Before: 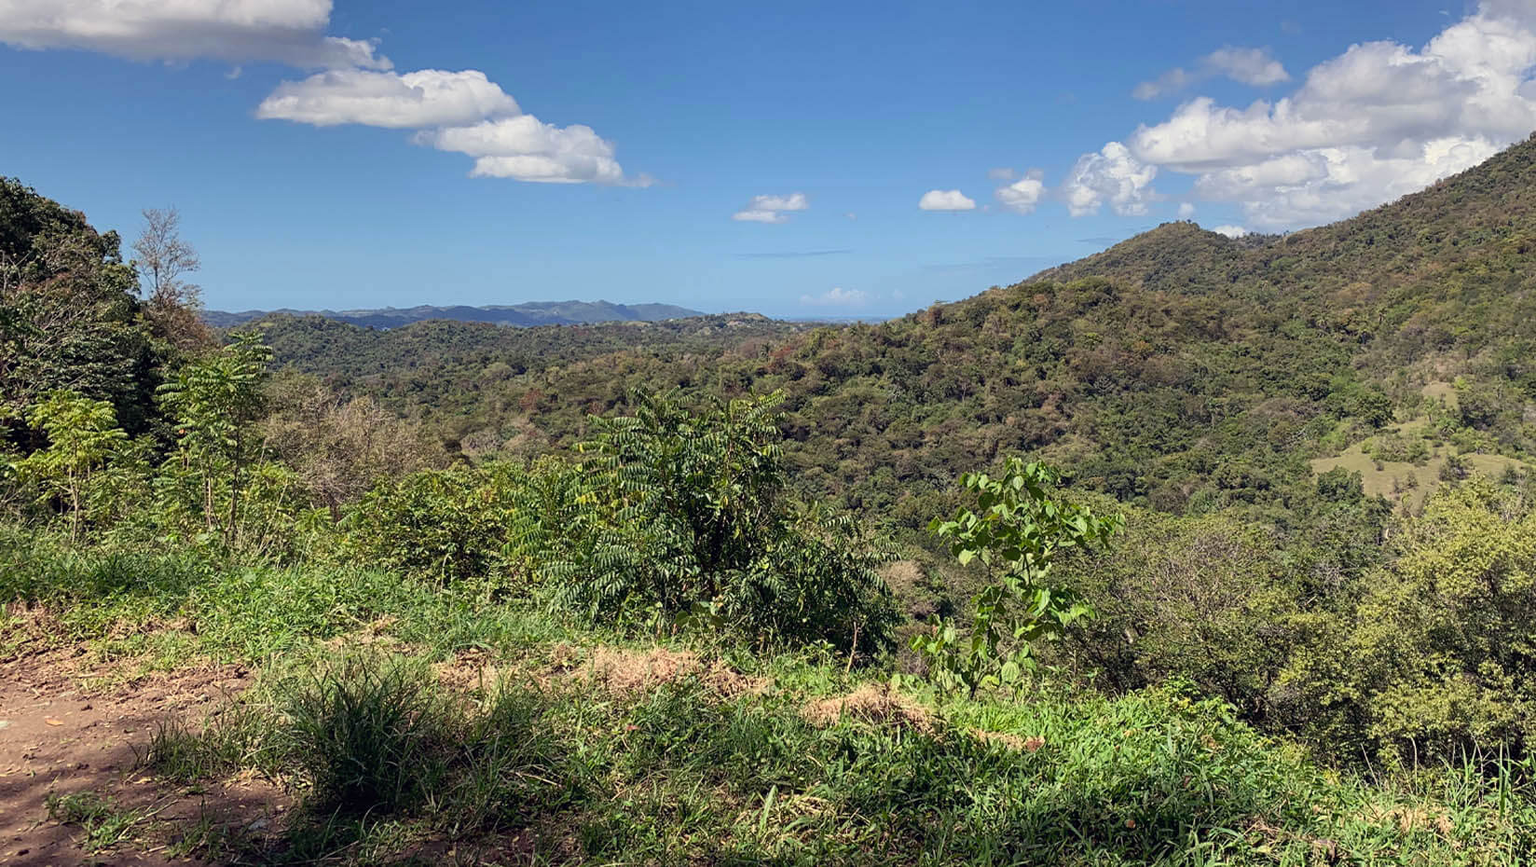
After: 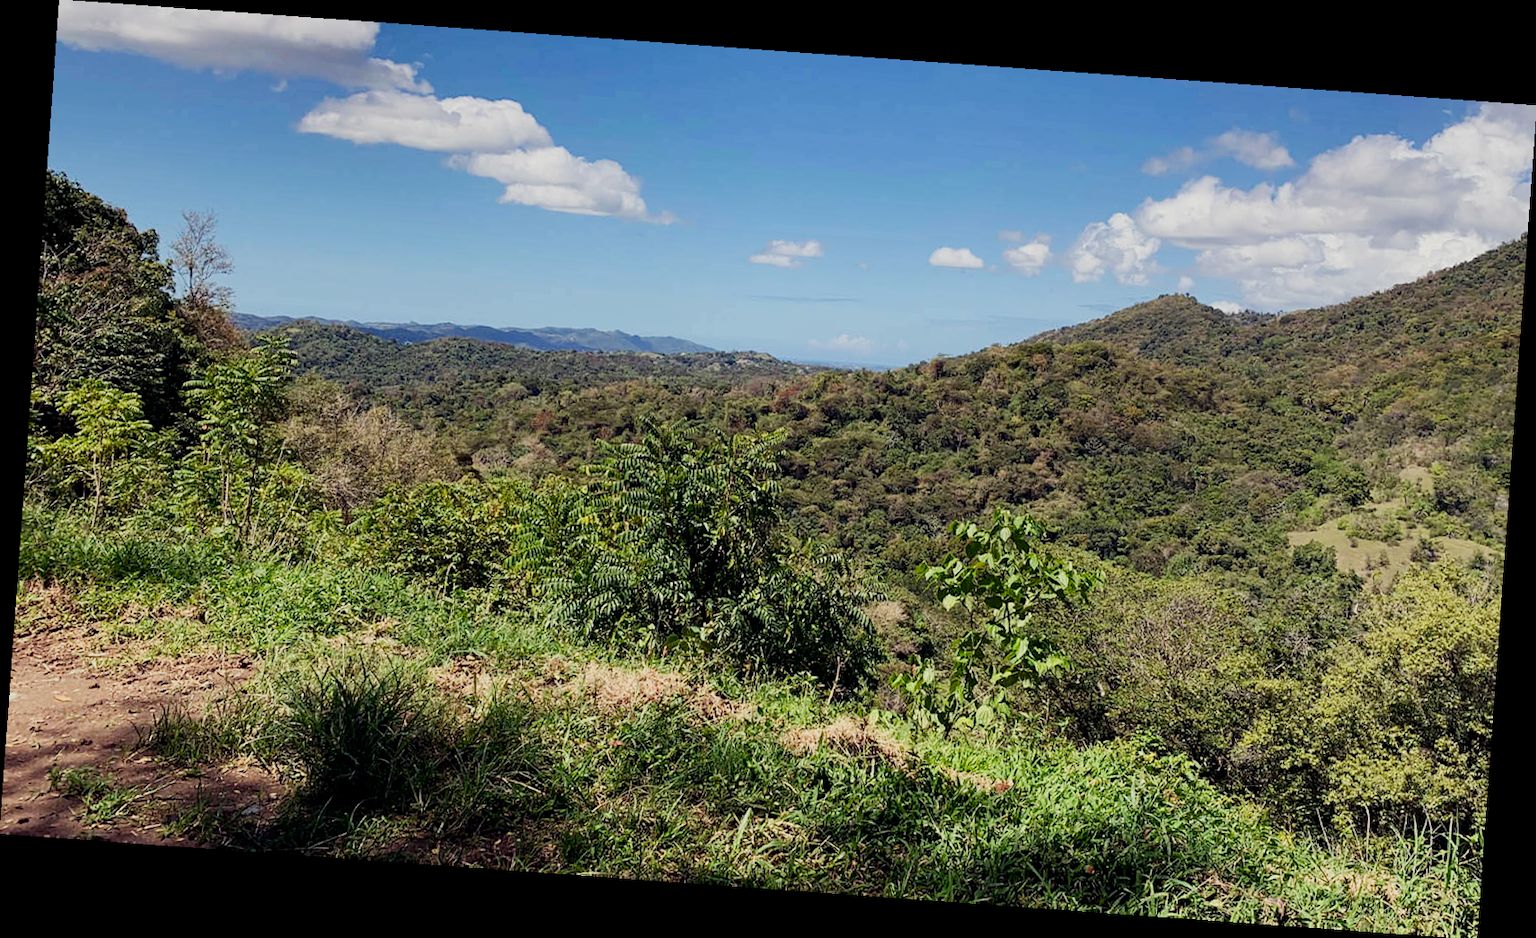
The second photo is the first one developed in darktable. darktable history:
filmic rgb: black relative exposure -16 EV, white relative exposure 5.31 EV, hardness 5.9, contrast 1.25, preserve chrominance no, color science v5 (2021)
rotate and perspective: rotation 4.1°, automatic cropping off
